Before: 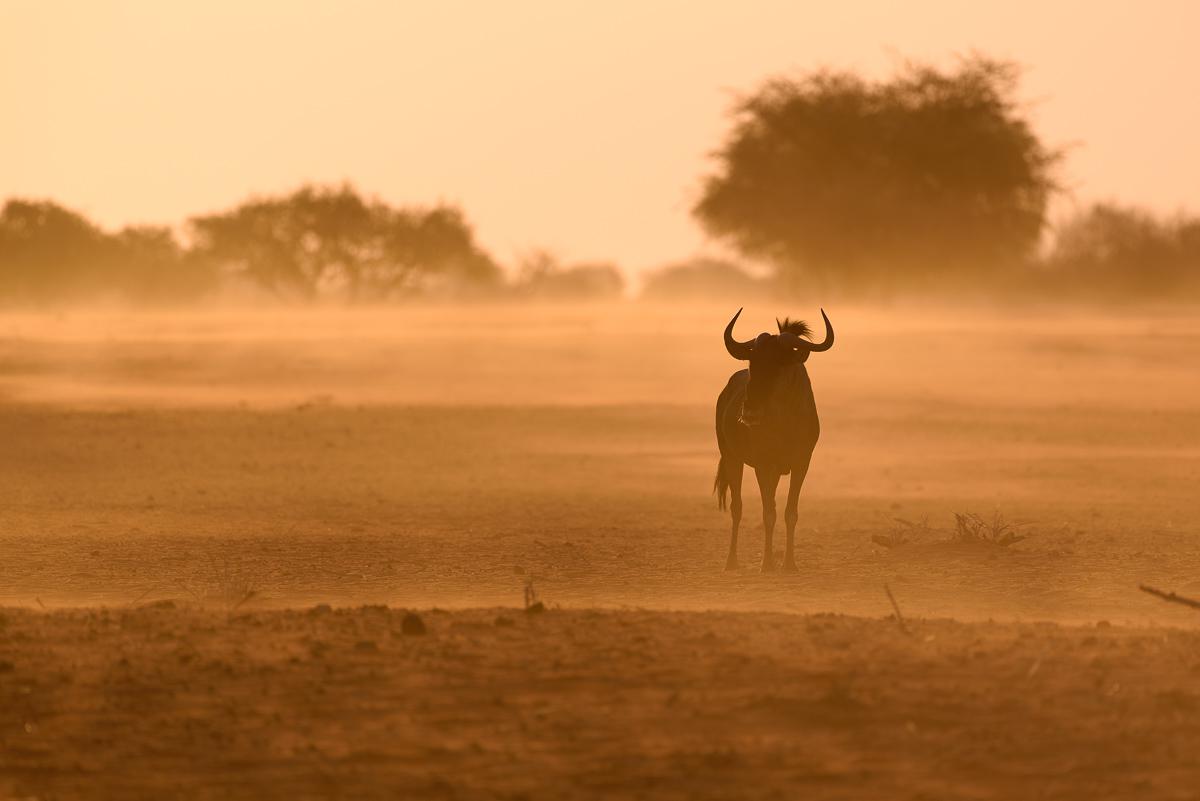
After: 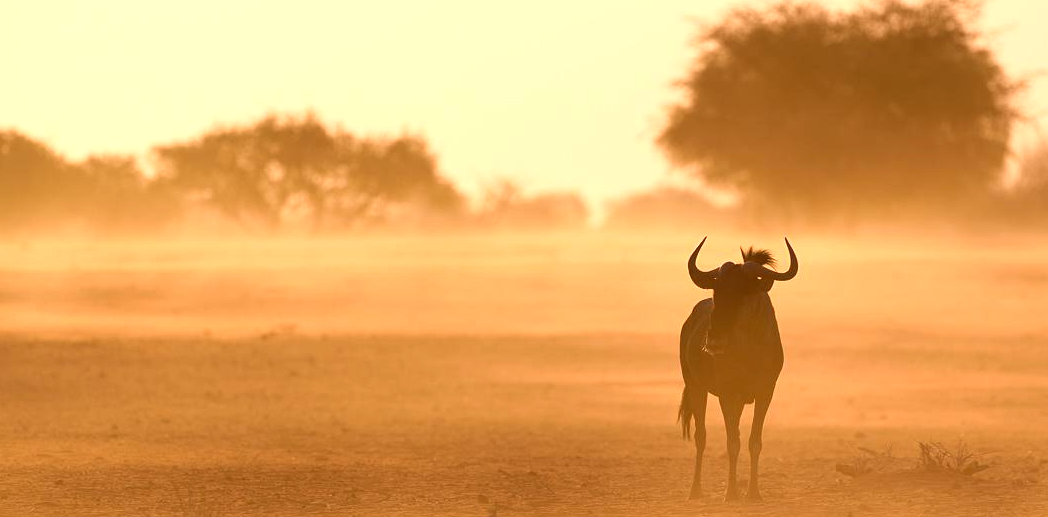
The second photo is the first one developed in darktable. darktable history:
crop: left 3.015%, top 8.969%, right 9.647%, bottom 26.457%
exposure: exposure 0.6 EV, compensate highlight preservation false
